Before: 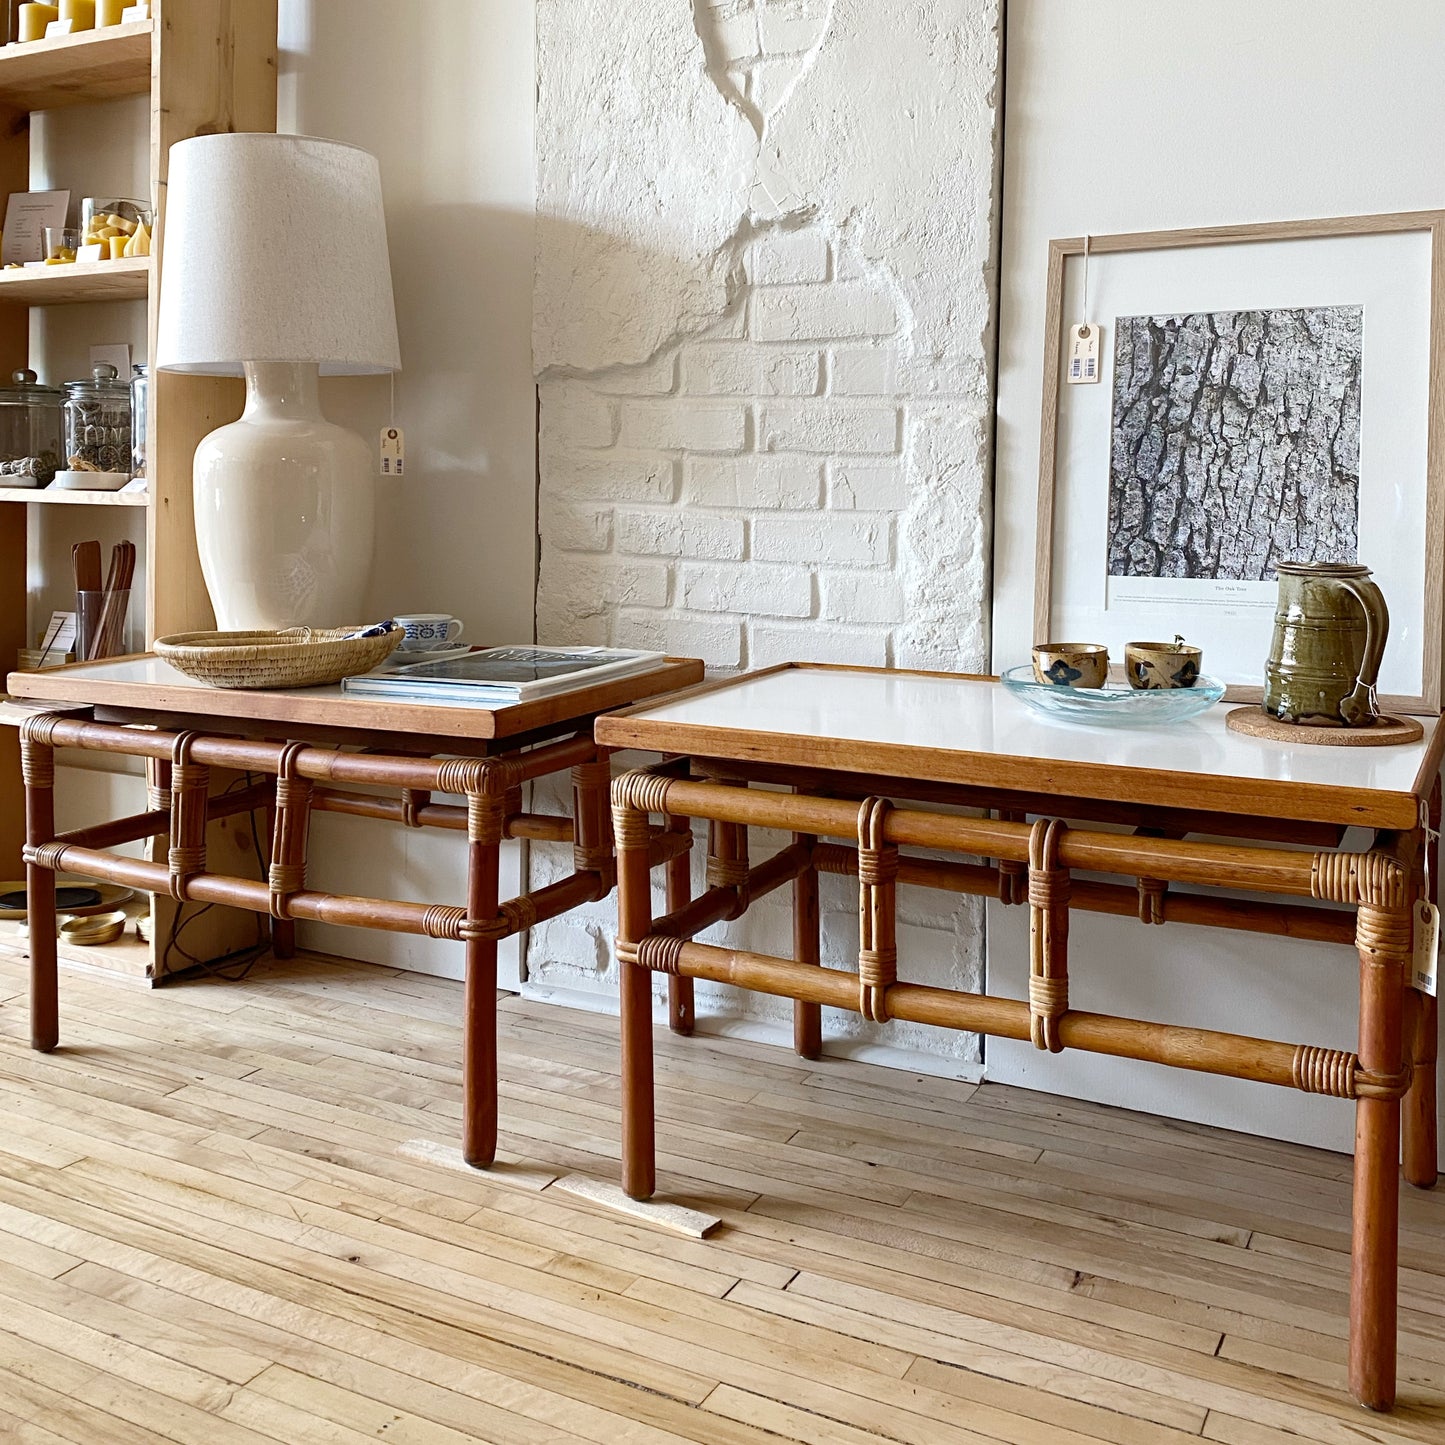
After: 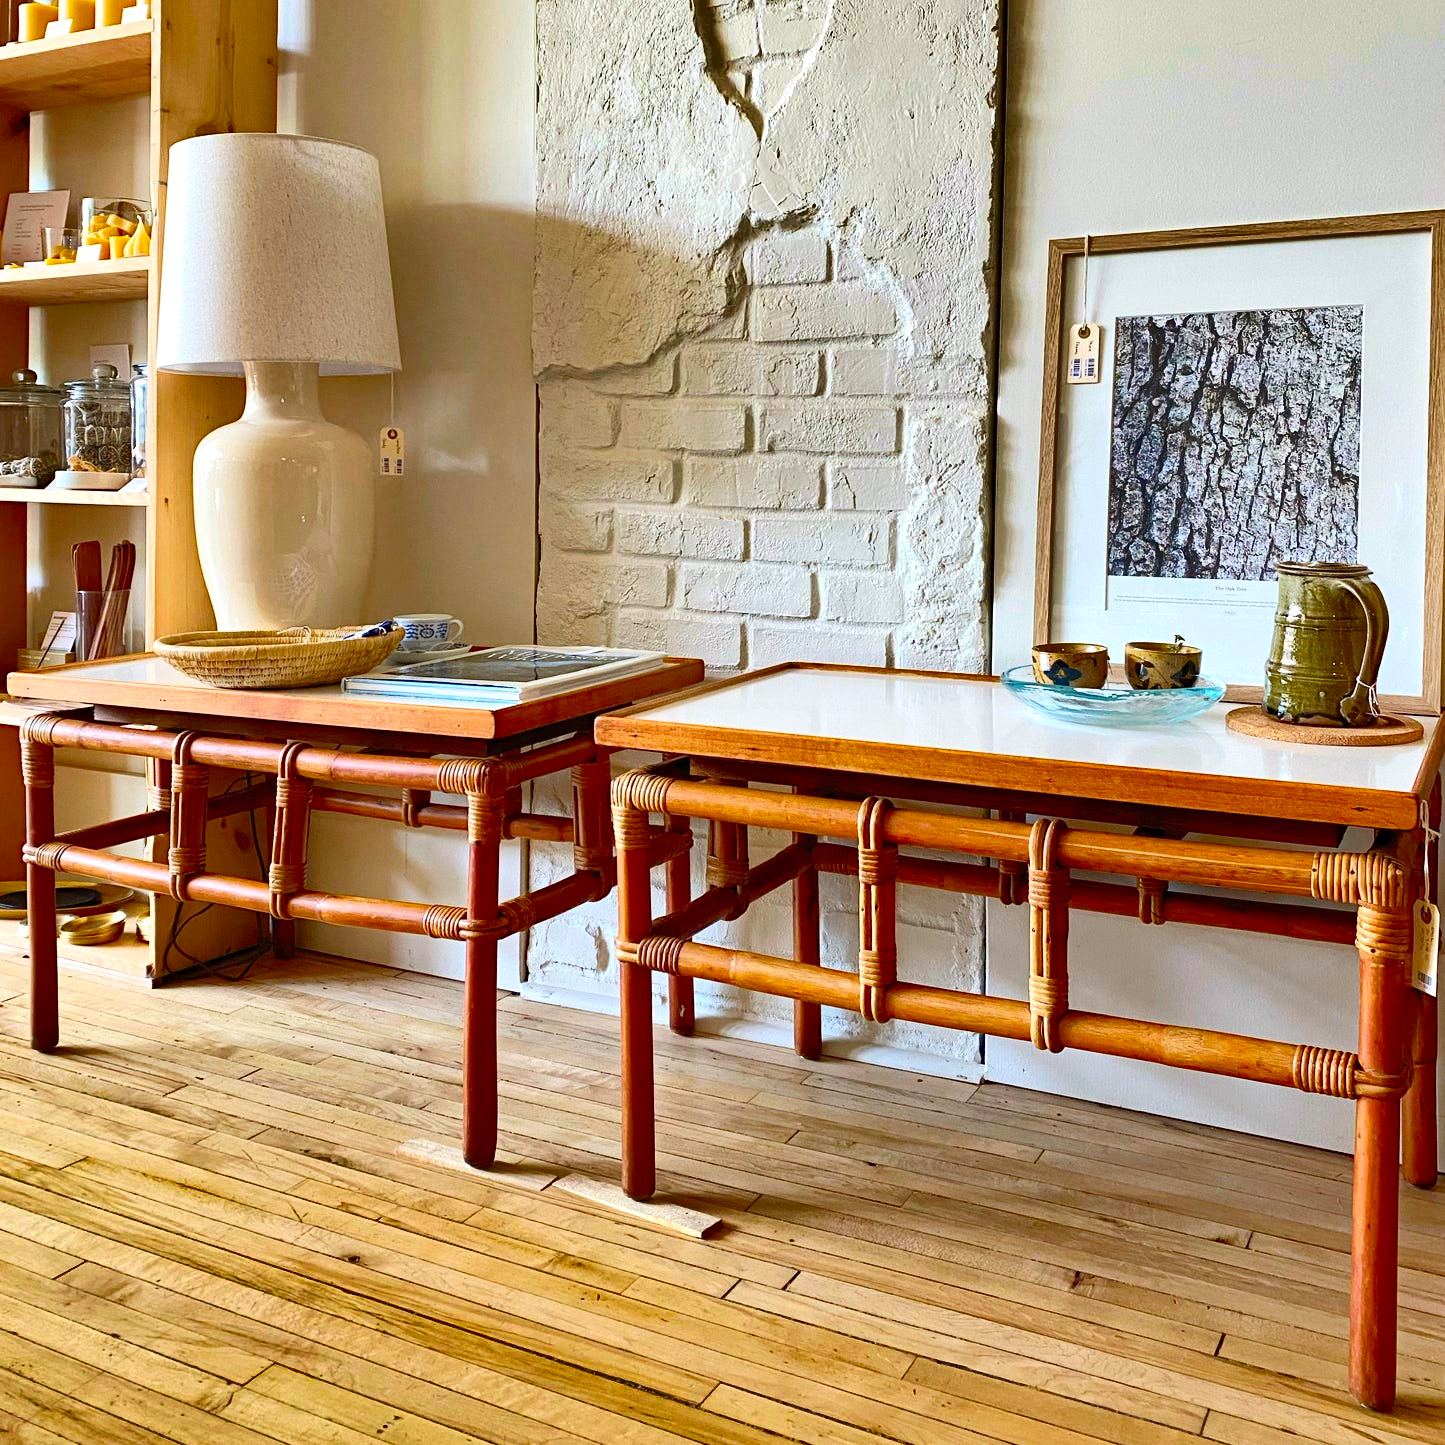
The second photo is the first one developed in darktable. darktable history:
haze removal: compatibility mode true, adaptive false
contrast brightness saturation: contrast 0.203, brightness 0.198, saturation 0.786
shadows and highlights: white point adjustment 0.101, highlights -71.24, soften with gaussian
